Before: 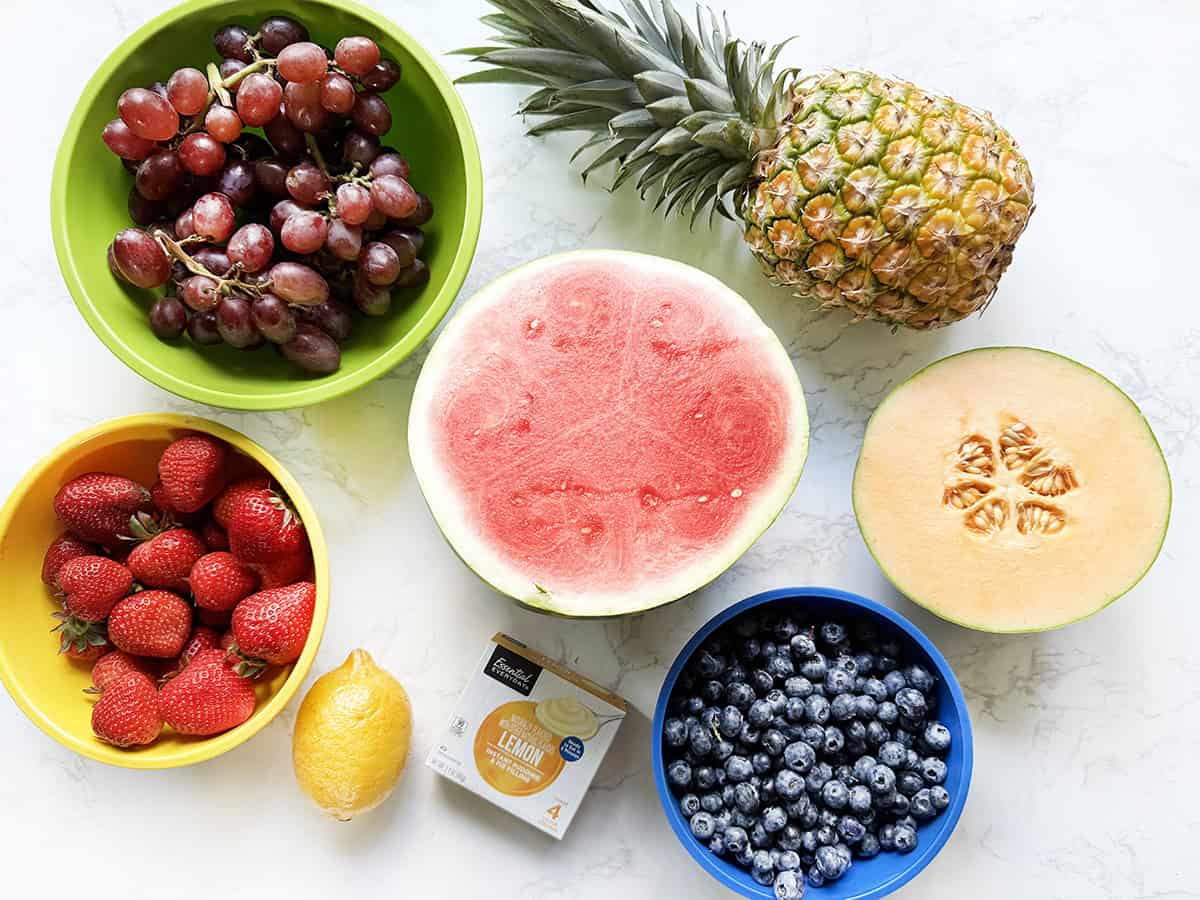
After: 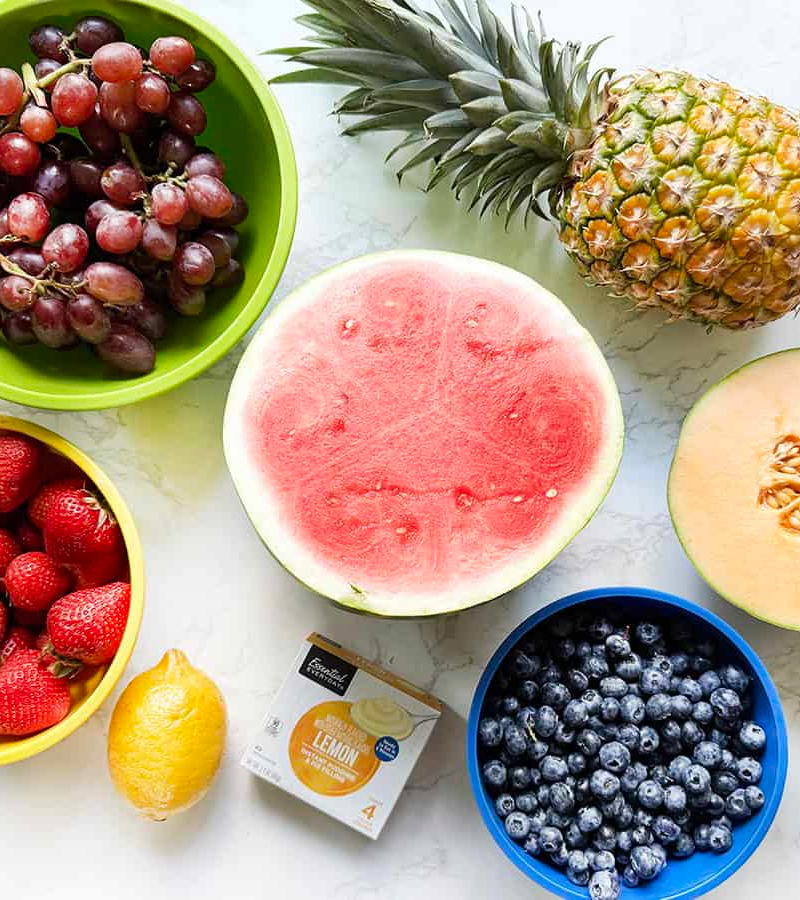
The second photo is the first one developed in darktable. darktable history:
crop: left 15.425%, right 17.867%
tone equalizer: smoothing diameter 24.9%, edges refinement/feathering 14.8, preserve details guided filter
